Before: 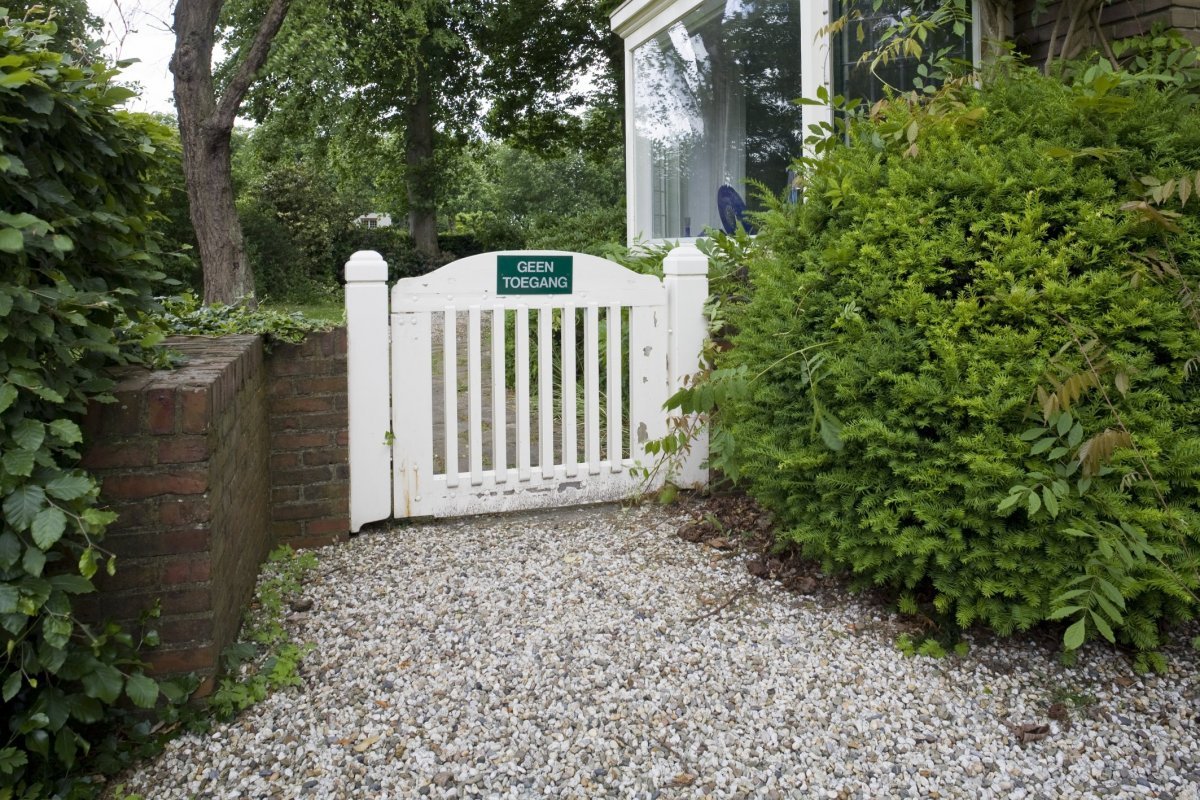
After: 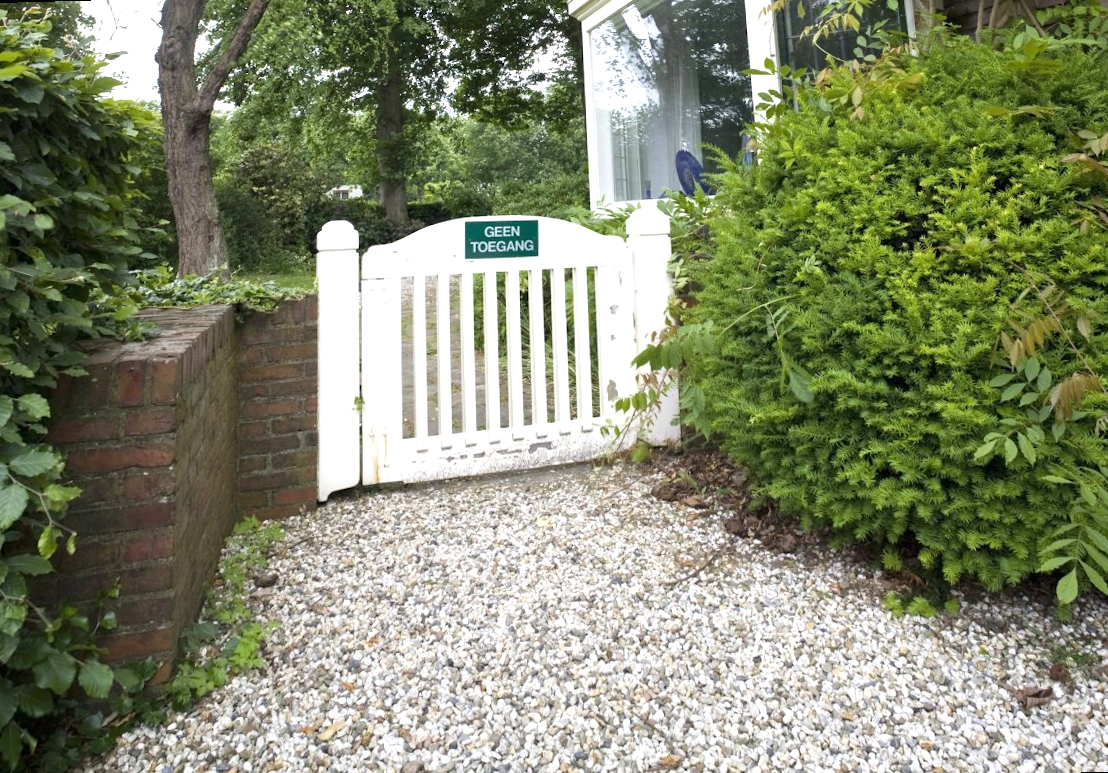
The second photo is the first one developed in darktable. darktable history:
rotate and perspective: rotation -1.68°, lens shift (vertical) -0.146, crop left 0.049, crop right 0.912, crop top 0.032, crop bottom 0.96
exposure: black level correction 0, exposure 0.7 EV, compensate exposure bias true, compensate highlight preservation false
crop and rotate: left 0.126%
